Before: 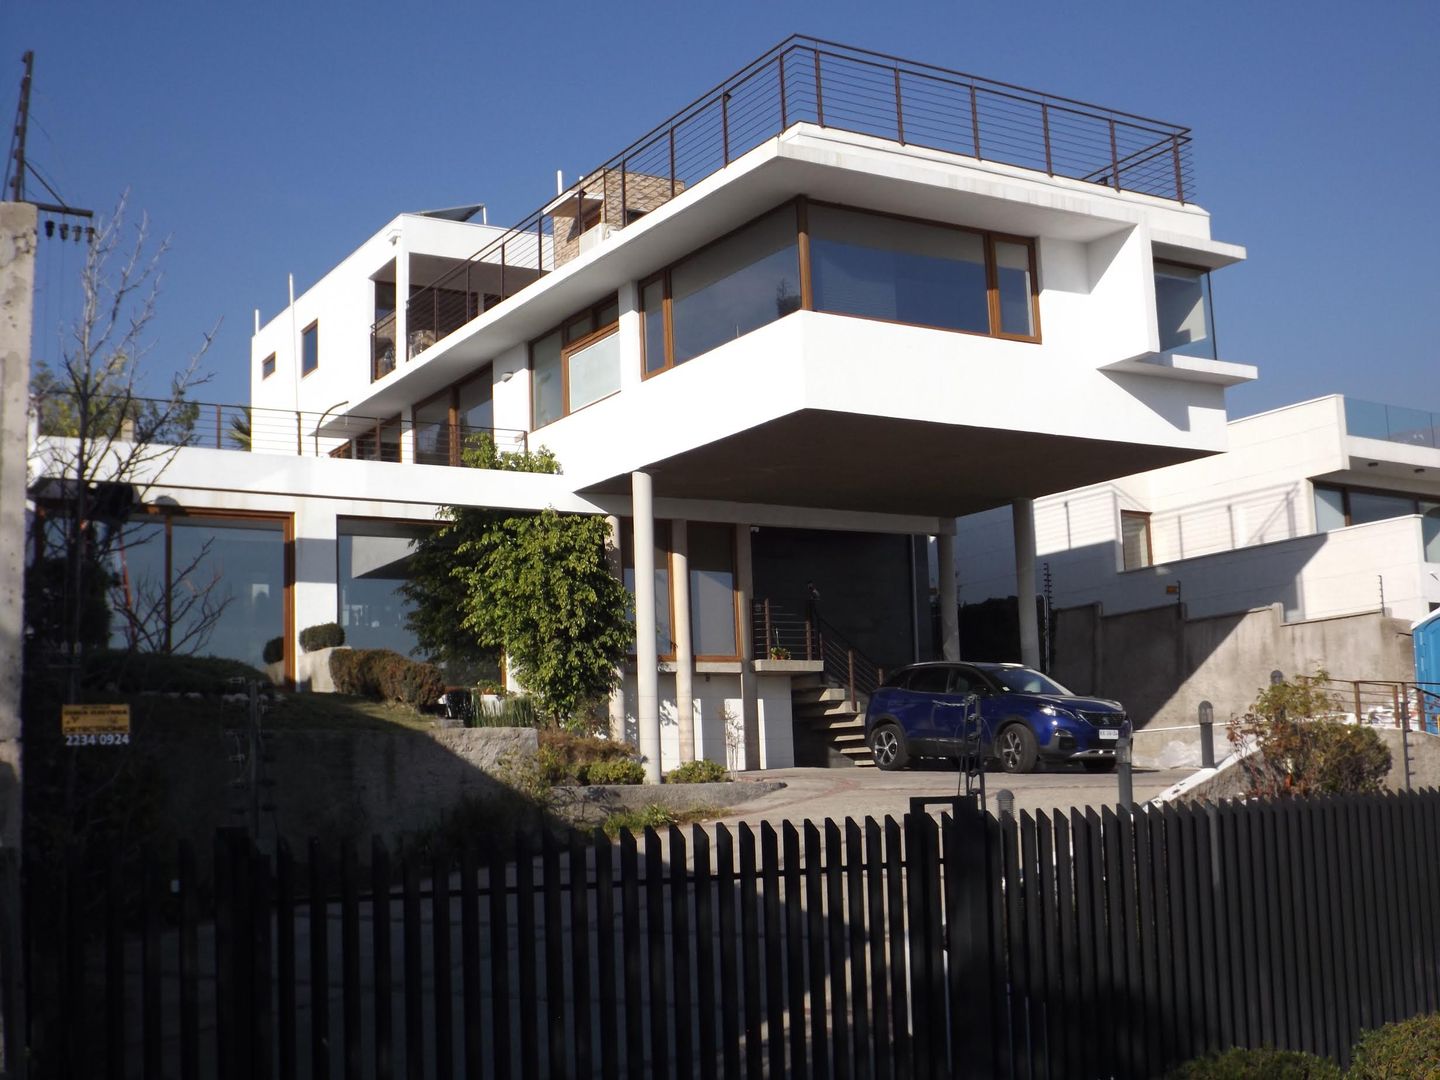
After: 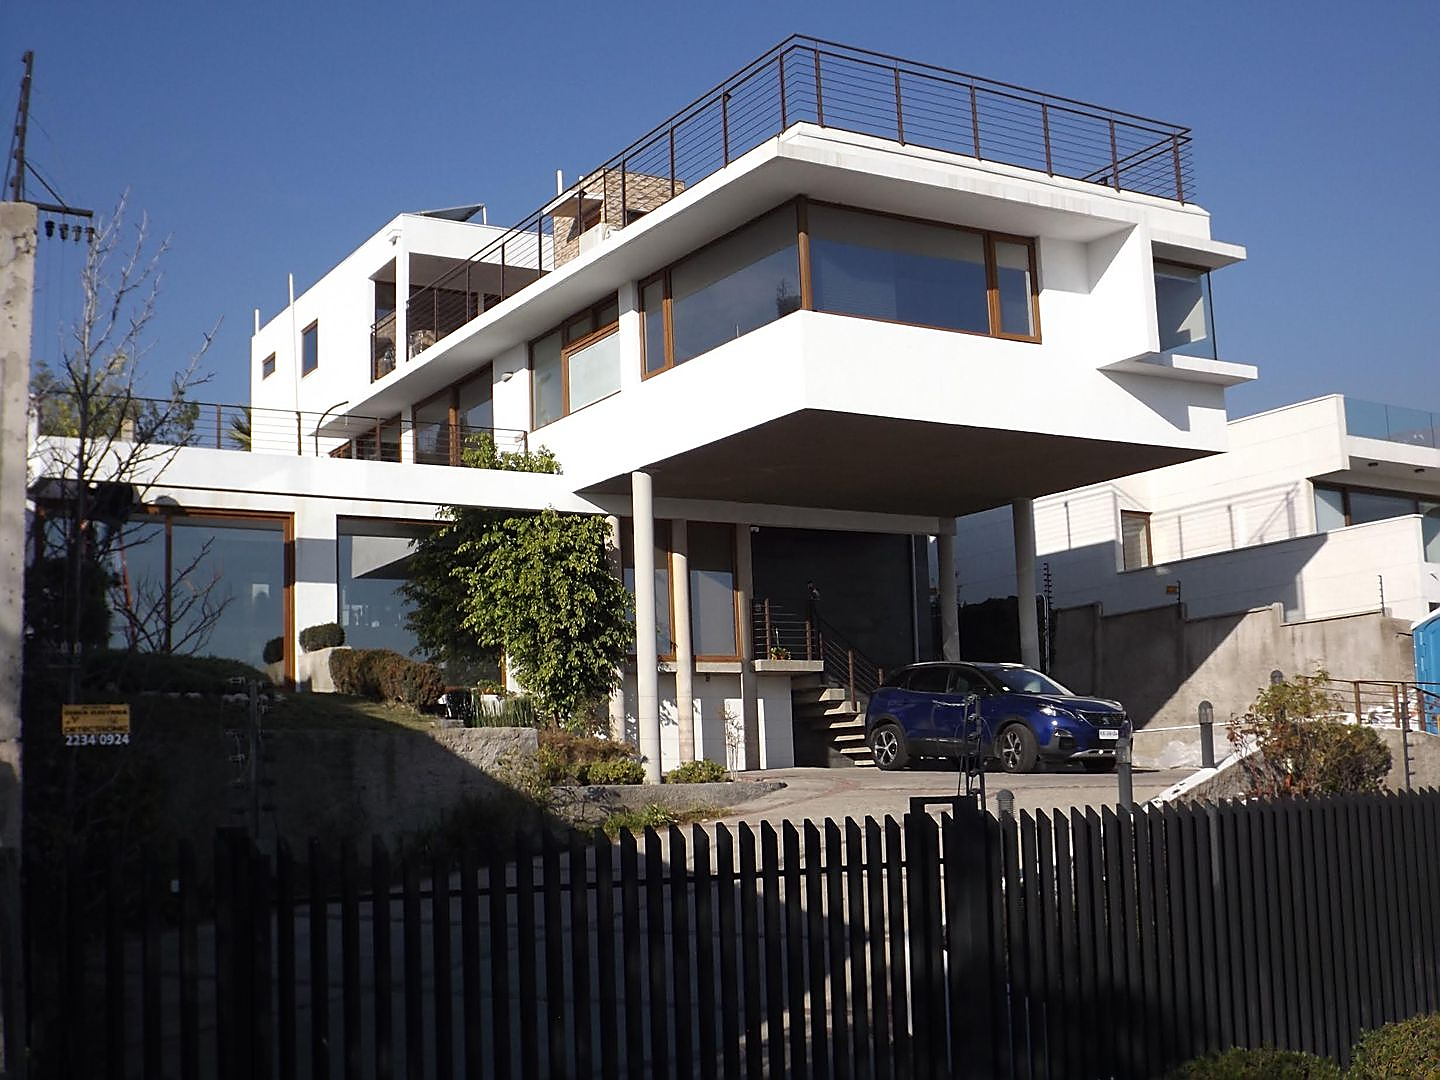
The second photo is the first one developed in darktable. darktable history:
sharpen: radius 1.38, amount 1.257, threshold 0.809
